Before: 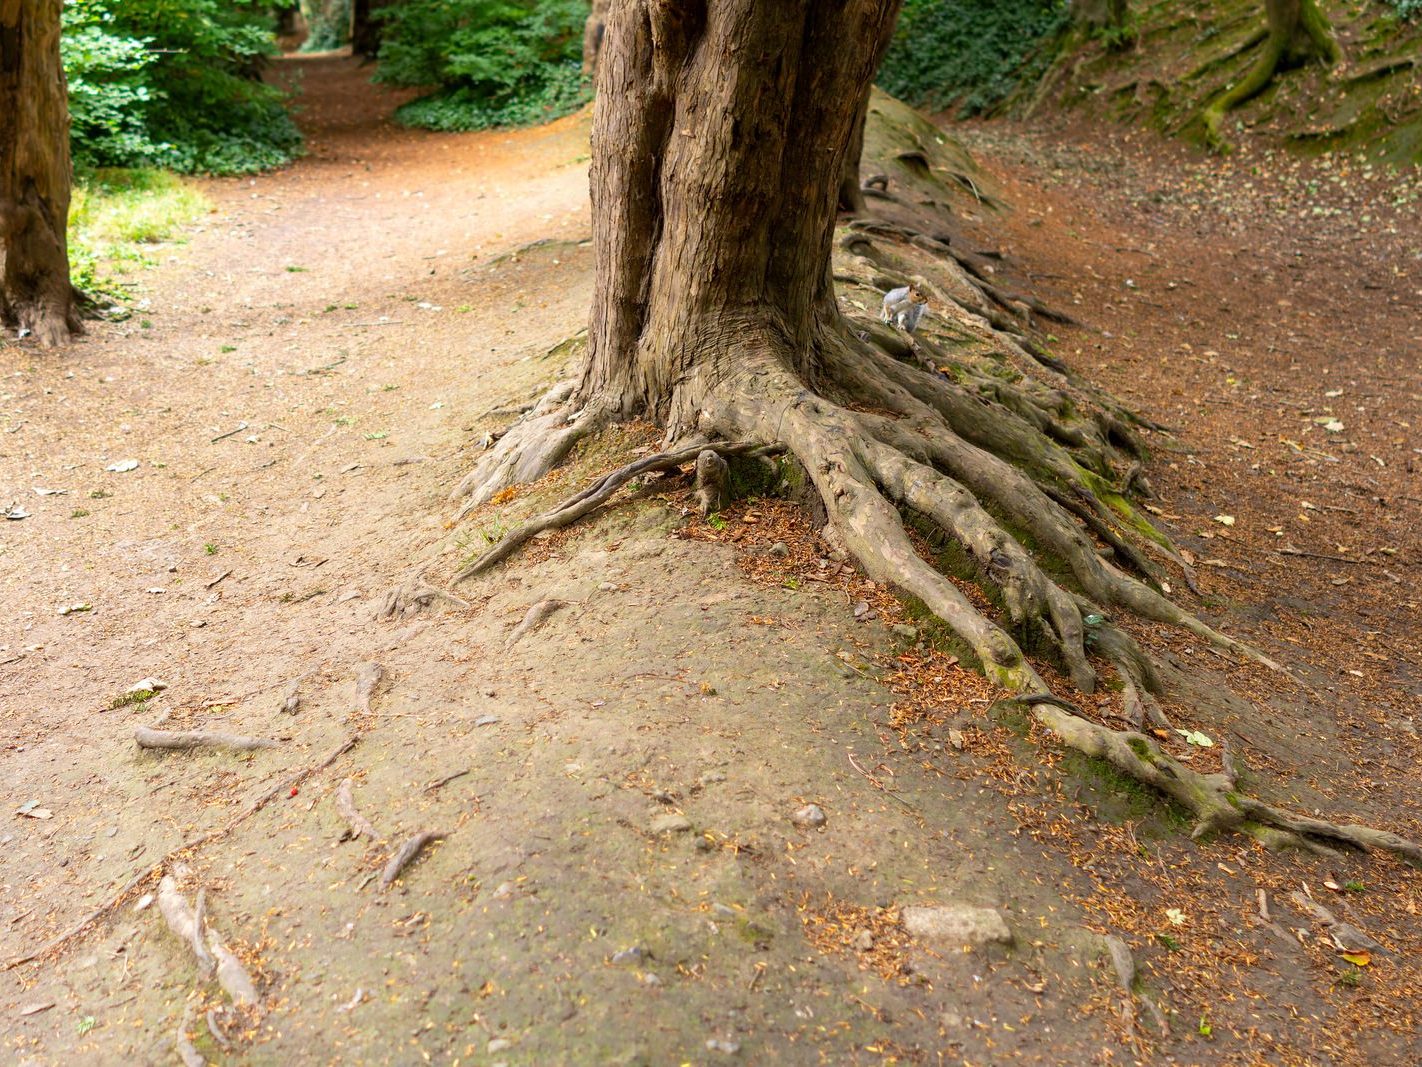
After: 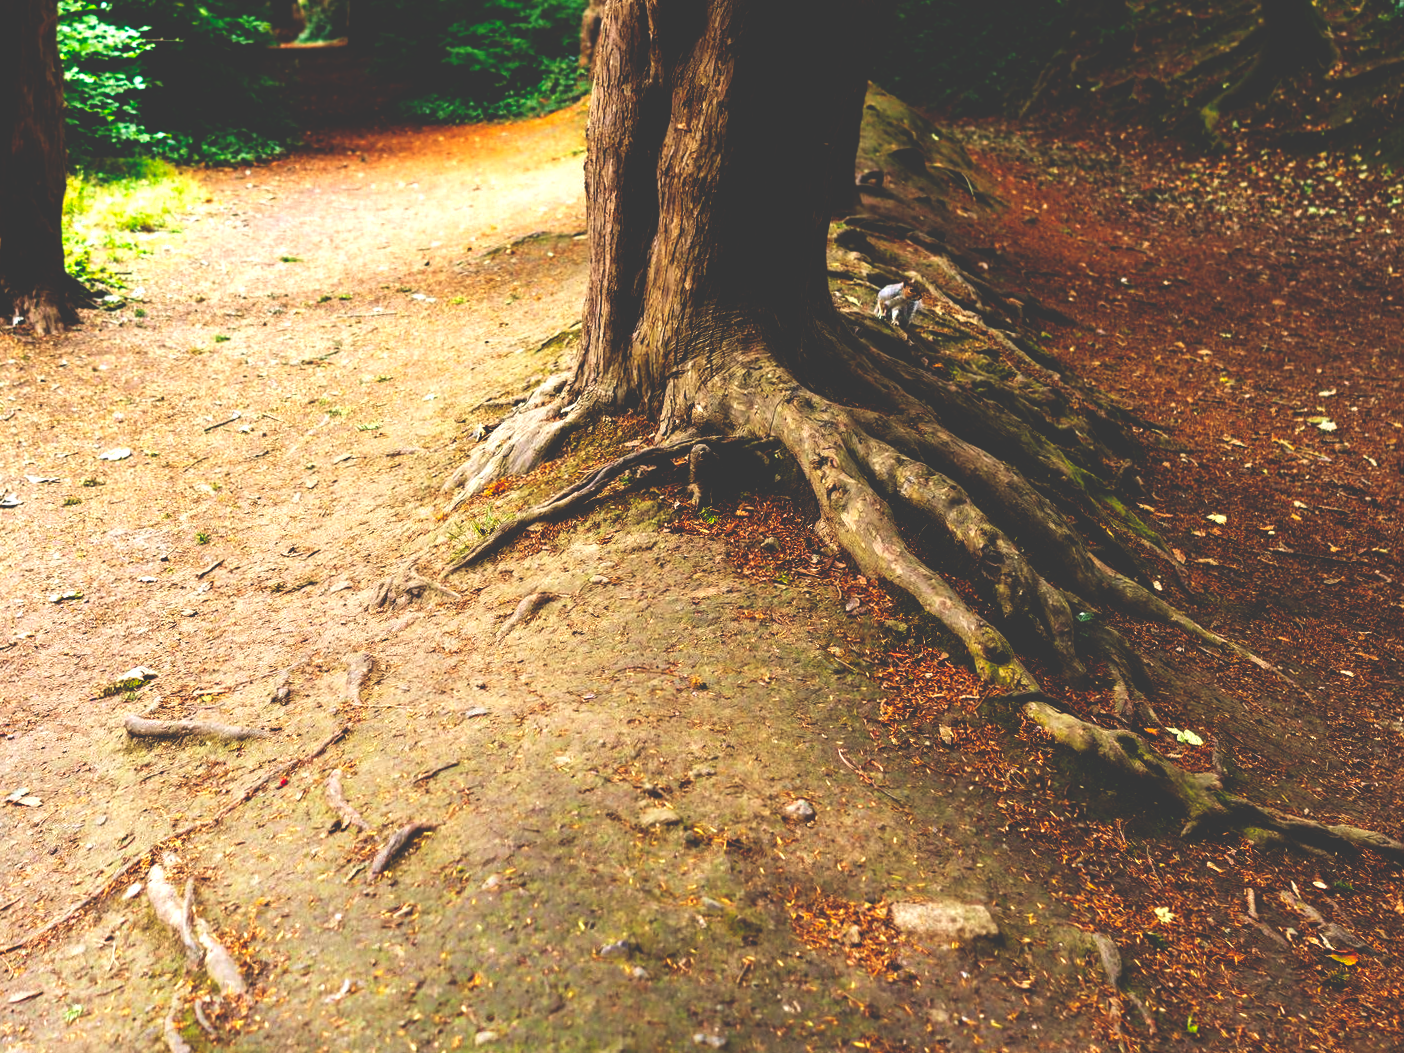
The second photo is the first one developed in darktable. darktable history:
base curve: curves: ch0 [(0, 0.036) (0.083, 0.04) (0.804, 1)], preserve colors none
crop and rotate: angle -0.534°
